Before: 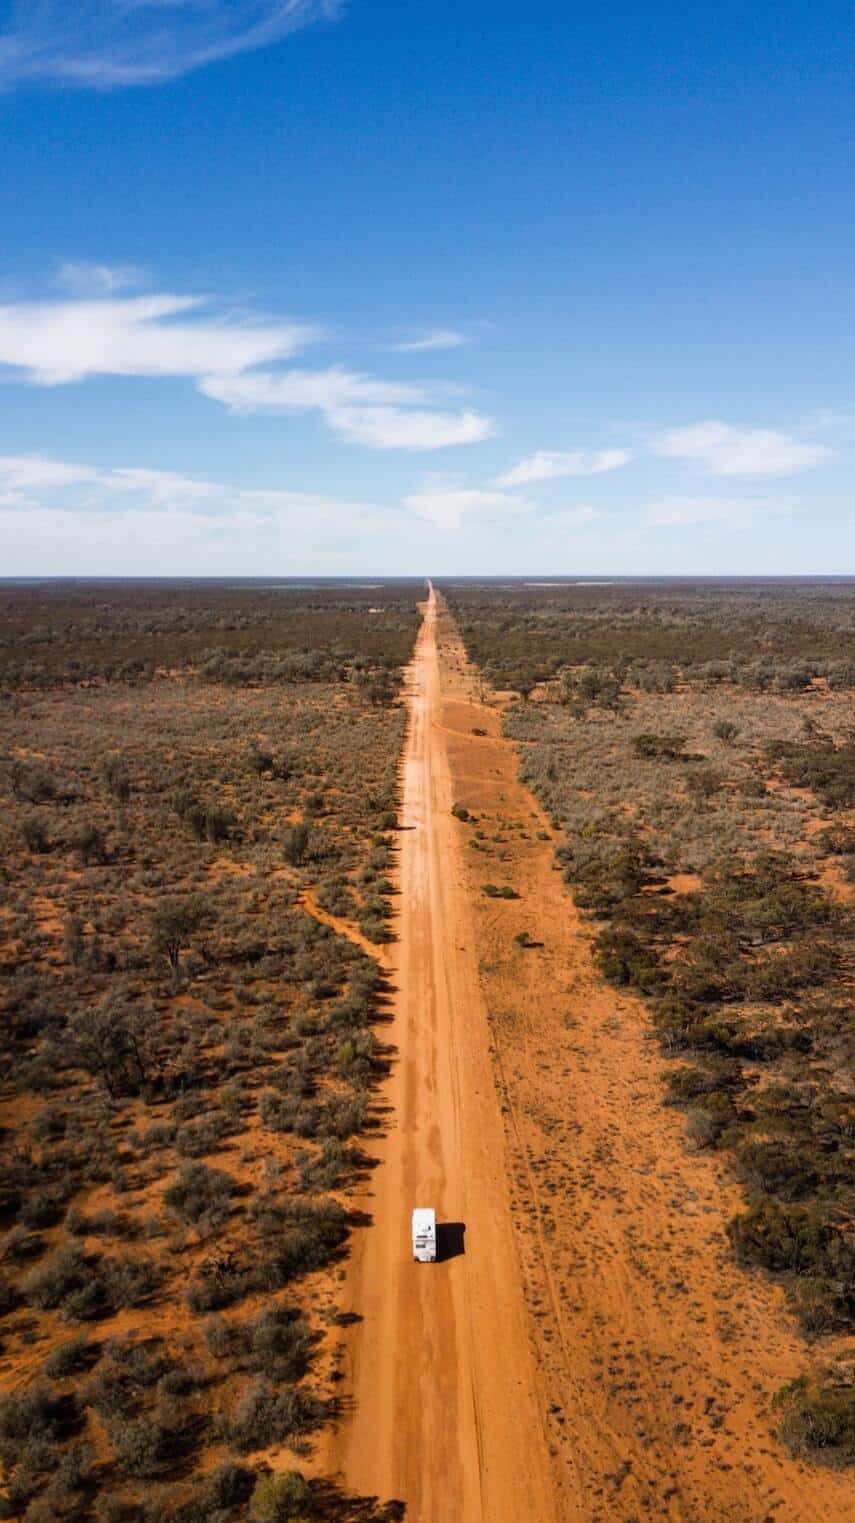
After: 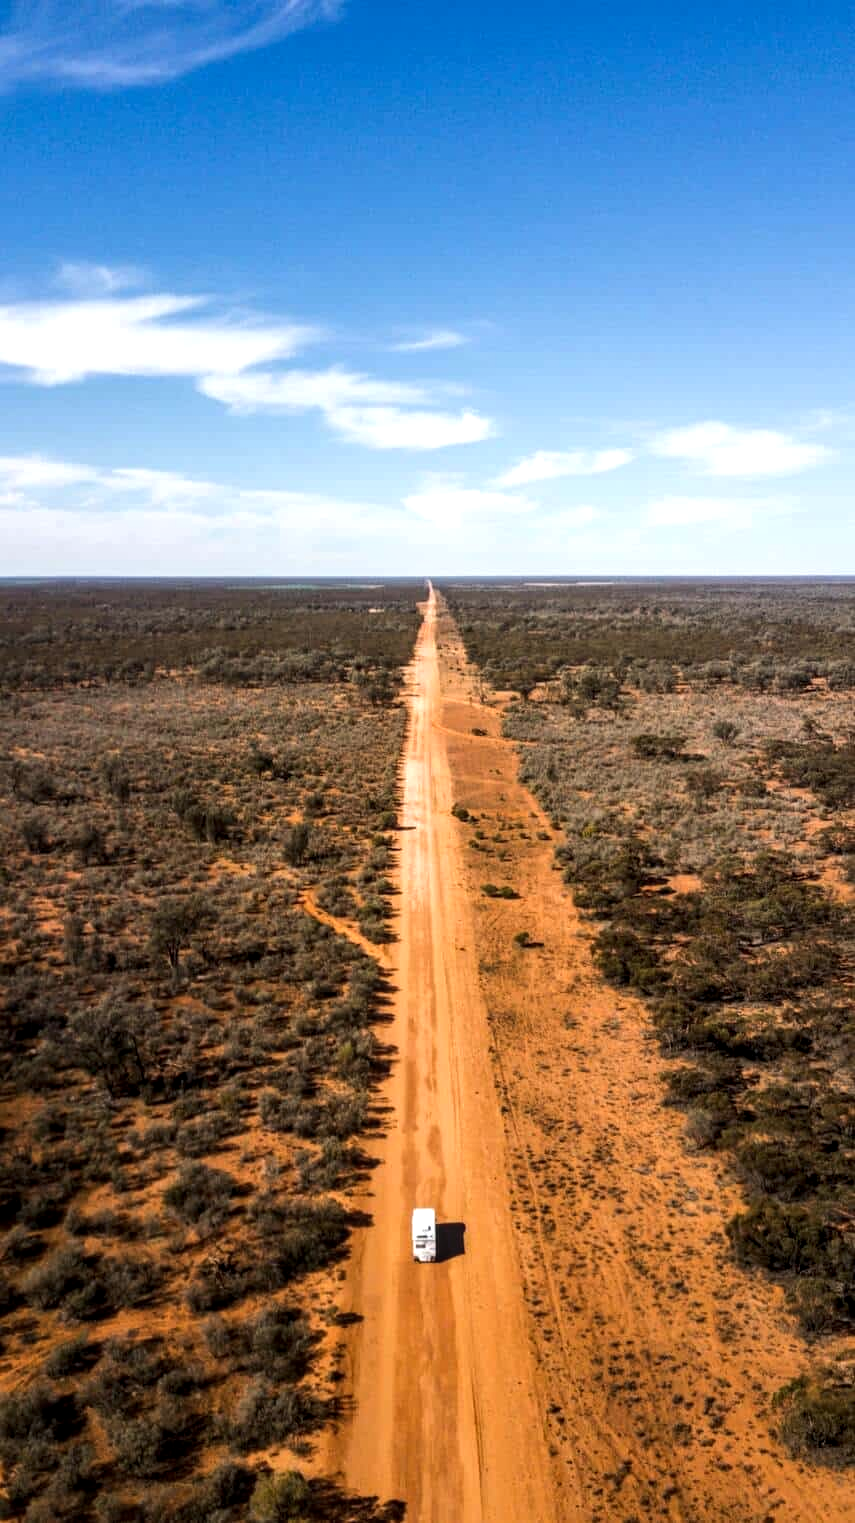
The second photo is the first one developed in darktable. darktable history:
tone equalizer: -8 EV -0.417 EV, -7 EV -0.389 EV, -6 EV -0.333 EV, -5 EV -0.222 EV, -3 EV 0.222 EV, -2 EV 0.333 EV, -1 EV 0.389 EV, +0 EV 0.417 EV, edges refinement/feathering 500, mask exposure compensation -1.57 EV, preserve details no
local contrast: on, module defaults
